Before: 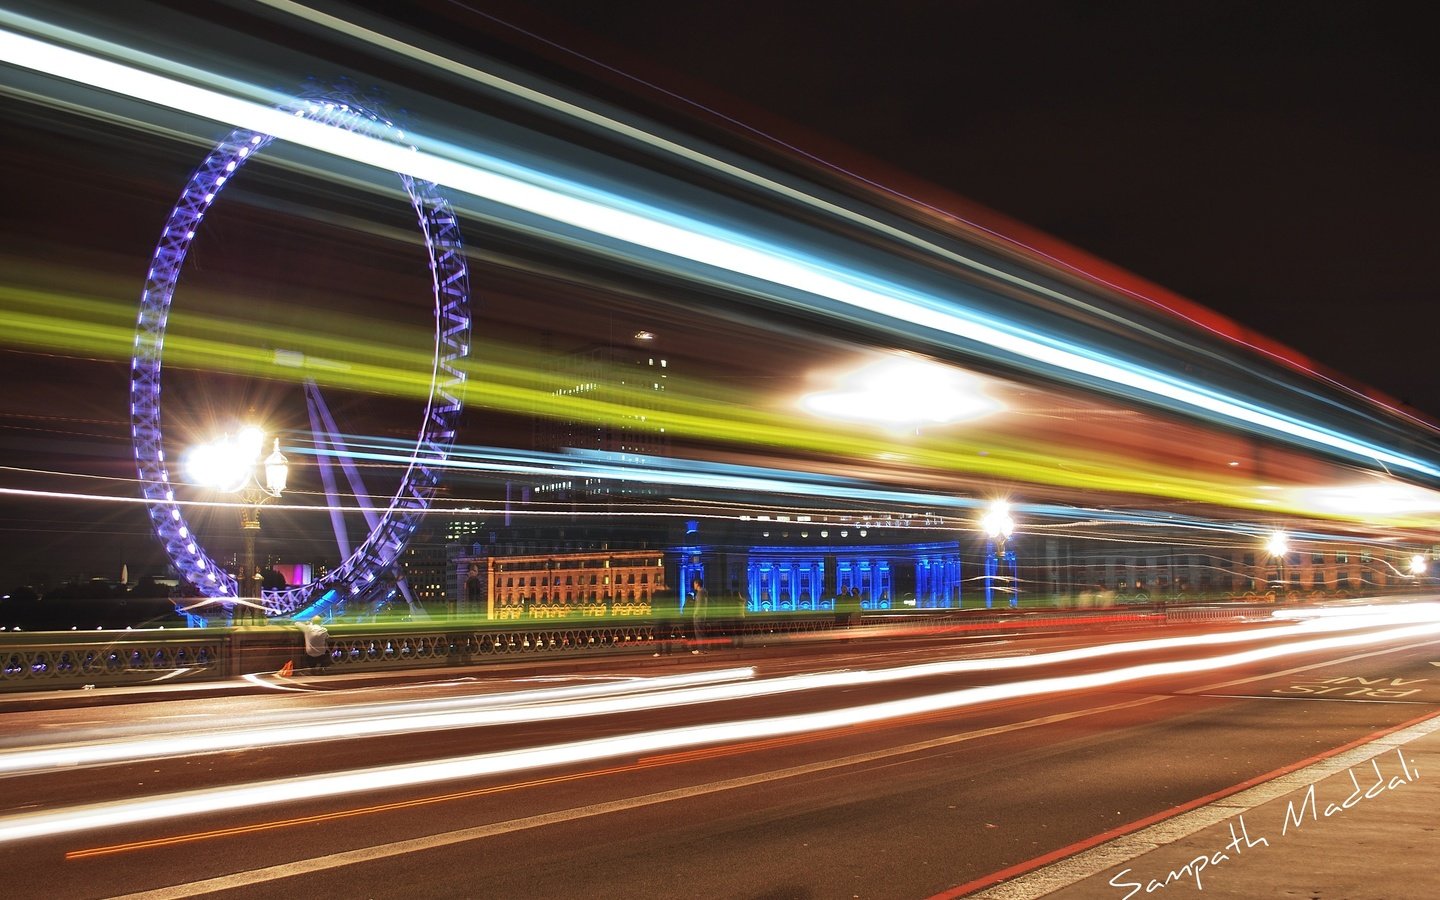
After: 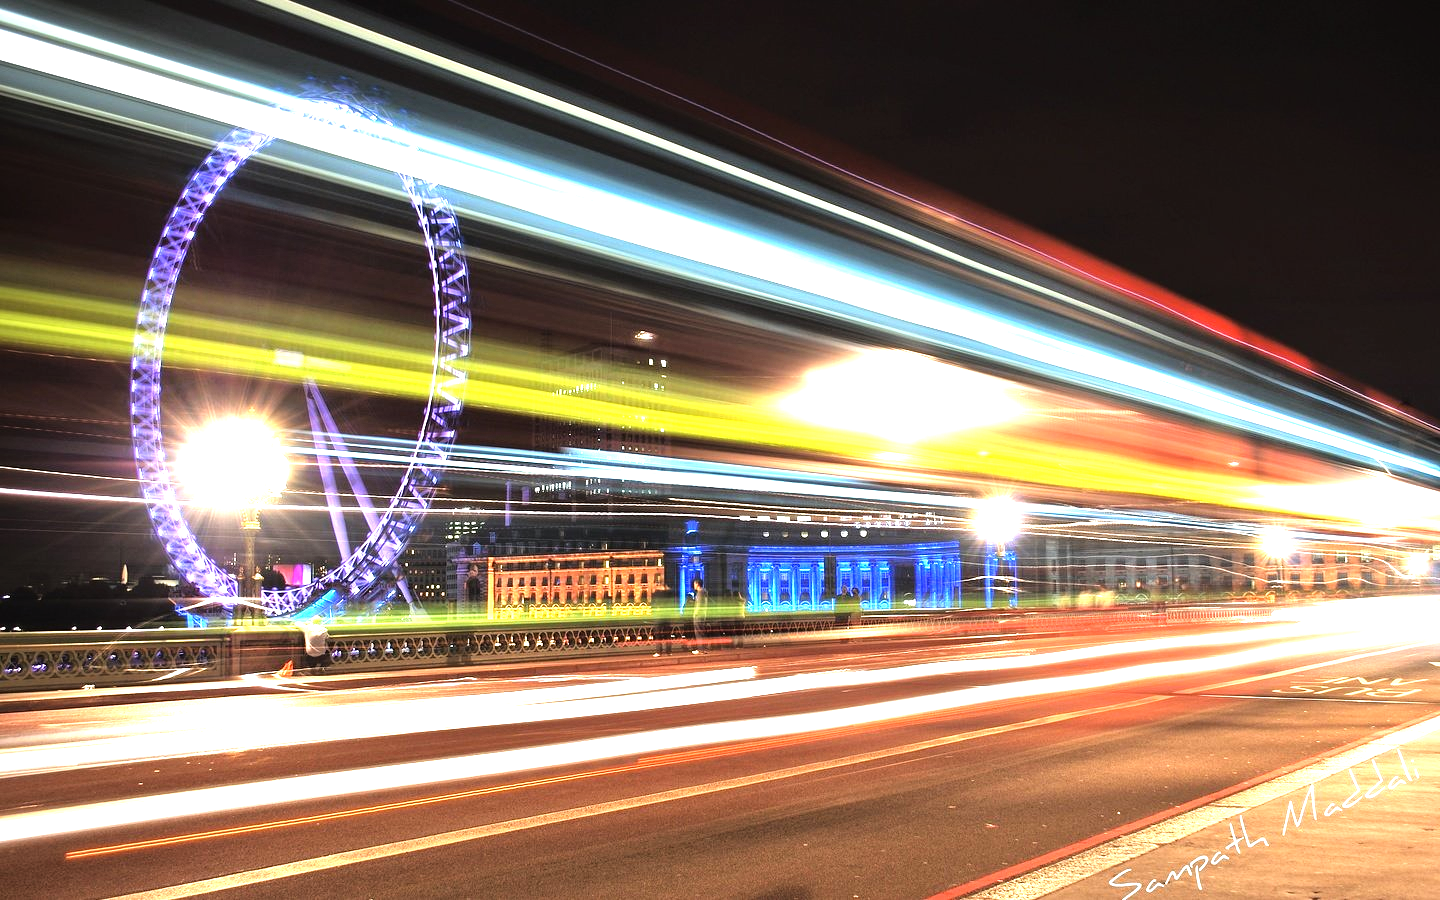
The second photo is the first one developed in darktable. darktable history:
tone equalizer: -8 EV -1.09 EV, -7 EV -1.03 EV, -6 EV -0.838 EV, -5 EV -0.586 EV, -3 EV 0.594 EV, -2 EV 0.844 EV, -1 EV 0.999 EV, +0 EV 1.08 EV, mask exposure compensation -0.509 EV
exposure: exposure 0.739 EV, compensate highlight preservation false
vignetting: fall-off radius 68.68%, brightness -0.301, saturation -0.067, automatic ratio true
